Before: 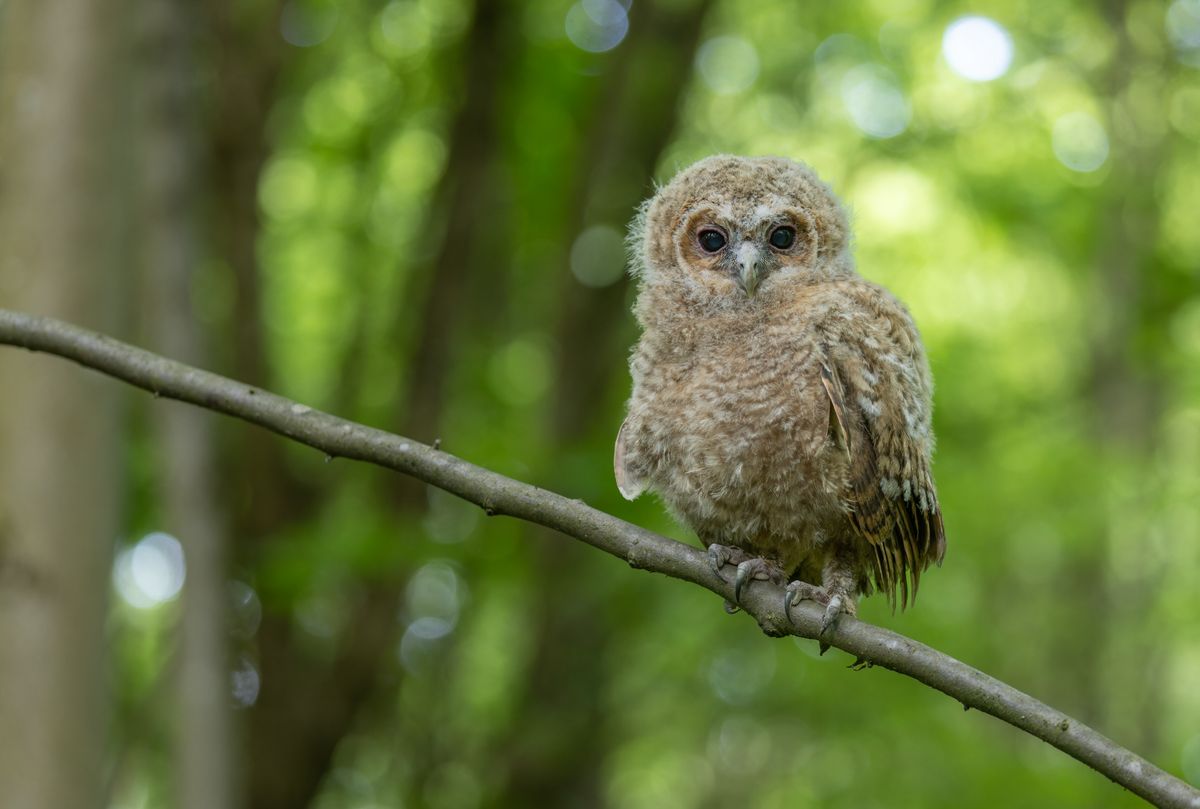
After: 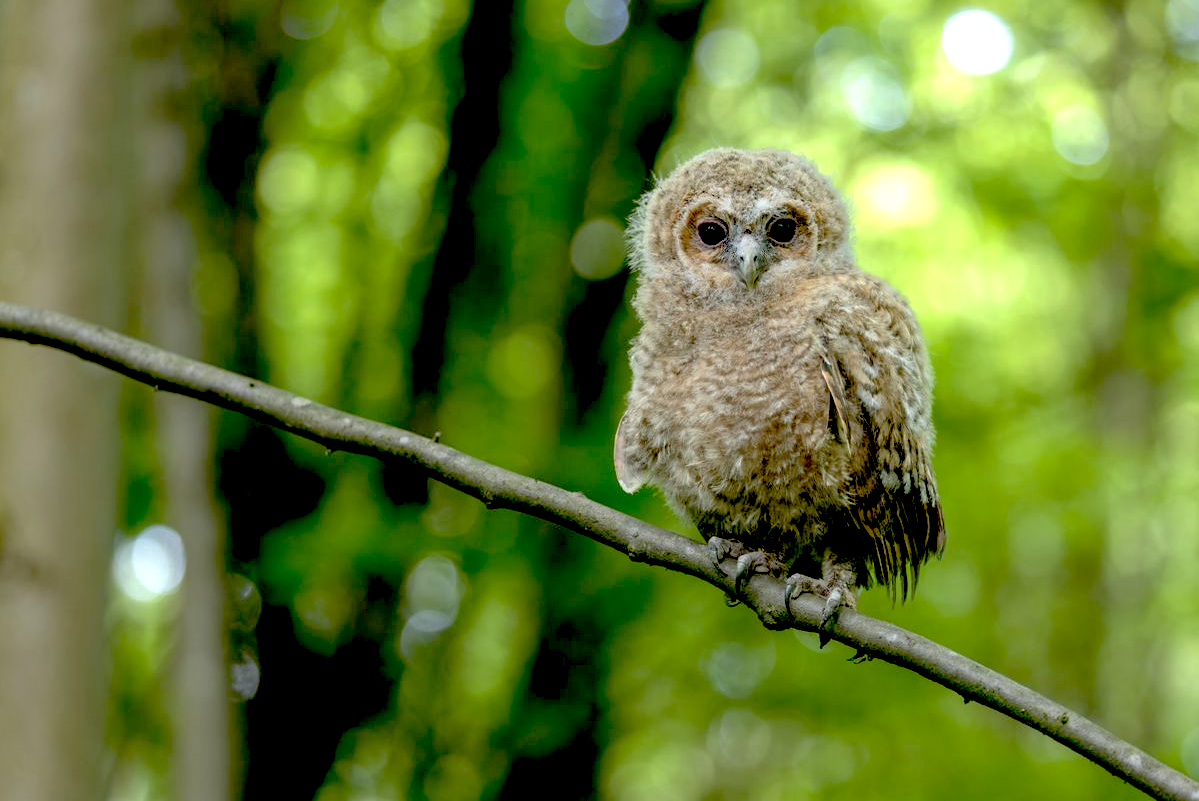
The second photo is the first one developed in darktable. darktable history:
crop: top 0.942%, right 0.001%
exposure: black level correction 0.039, exposure 0.499 EV, compensate highlight preservation false
tone curve: curves: ch0 [(0, 0) (0.045, 0.074) (0.883, 0.858) (1, 1)]; ch1 [(0, 0) (0.149, 0.074) (0.379, 0.327) (0.427, 0.401) (0.489, 0.479) (0.505, 0.515) (0.537, 0.573) (0.563, 0.599) (1, 1)]; ch2 [(0, 0) (0.307, 0.298) (0.388, 0.375) (0.443, 0.456) (0.485, 0.492) (1, 1)], preserve colors none
